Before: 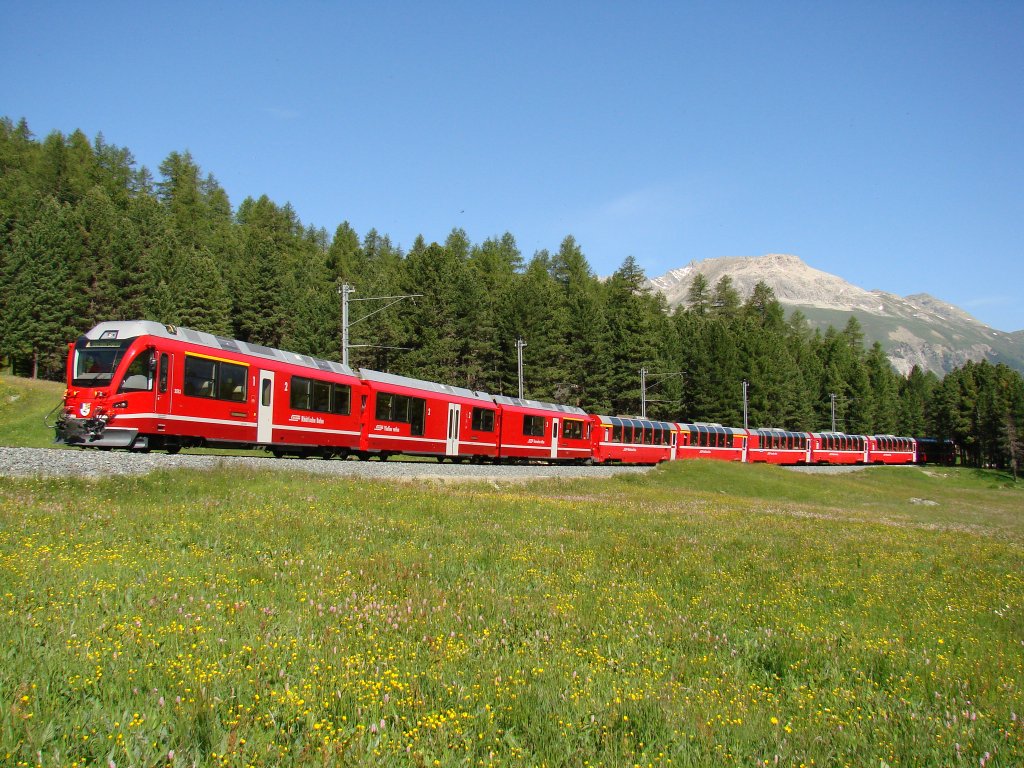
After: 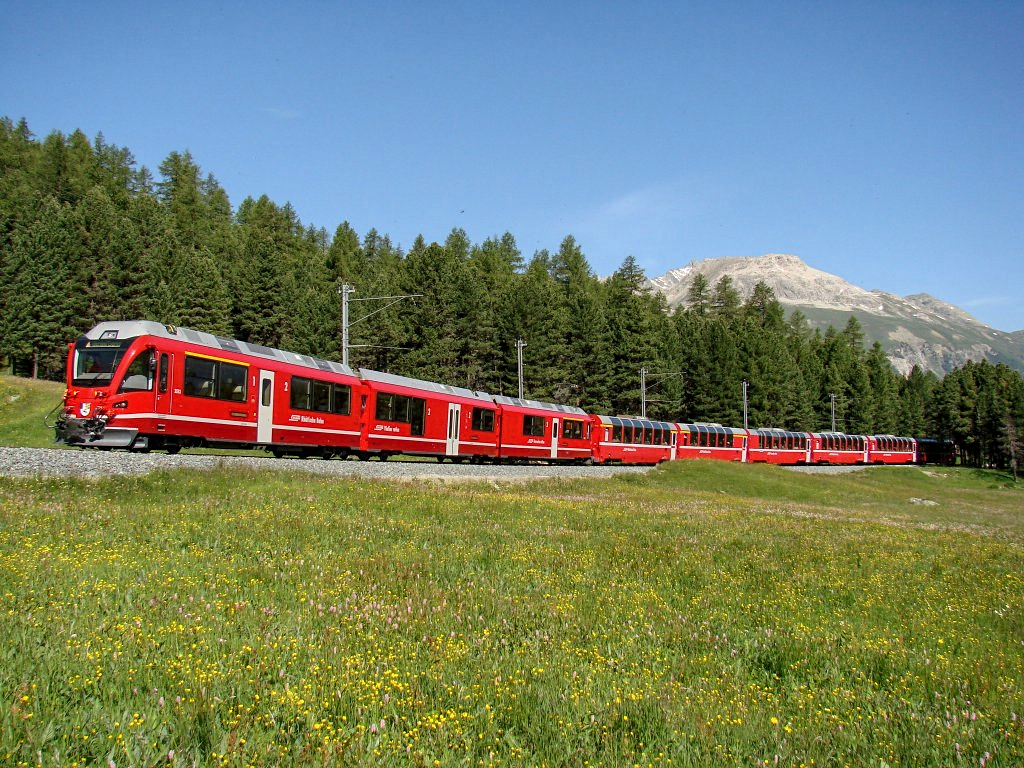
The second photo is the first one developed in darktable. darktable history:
exposure: exposure -0.156 EV, compensate exposure bias true, compensate highlight preservation false
local contrast: highlights 95%, shadows 88%, detail 160%, midtone range 0.2
sharpen: amount 0.209
